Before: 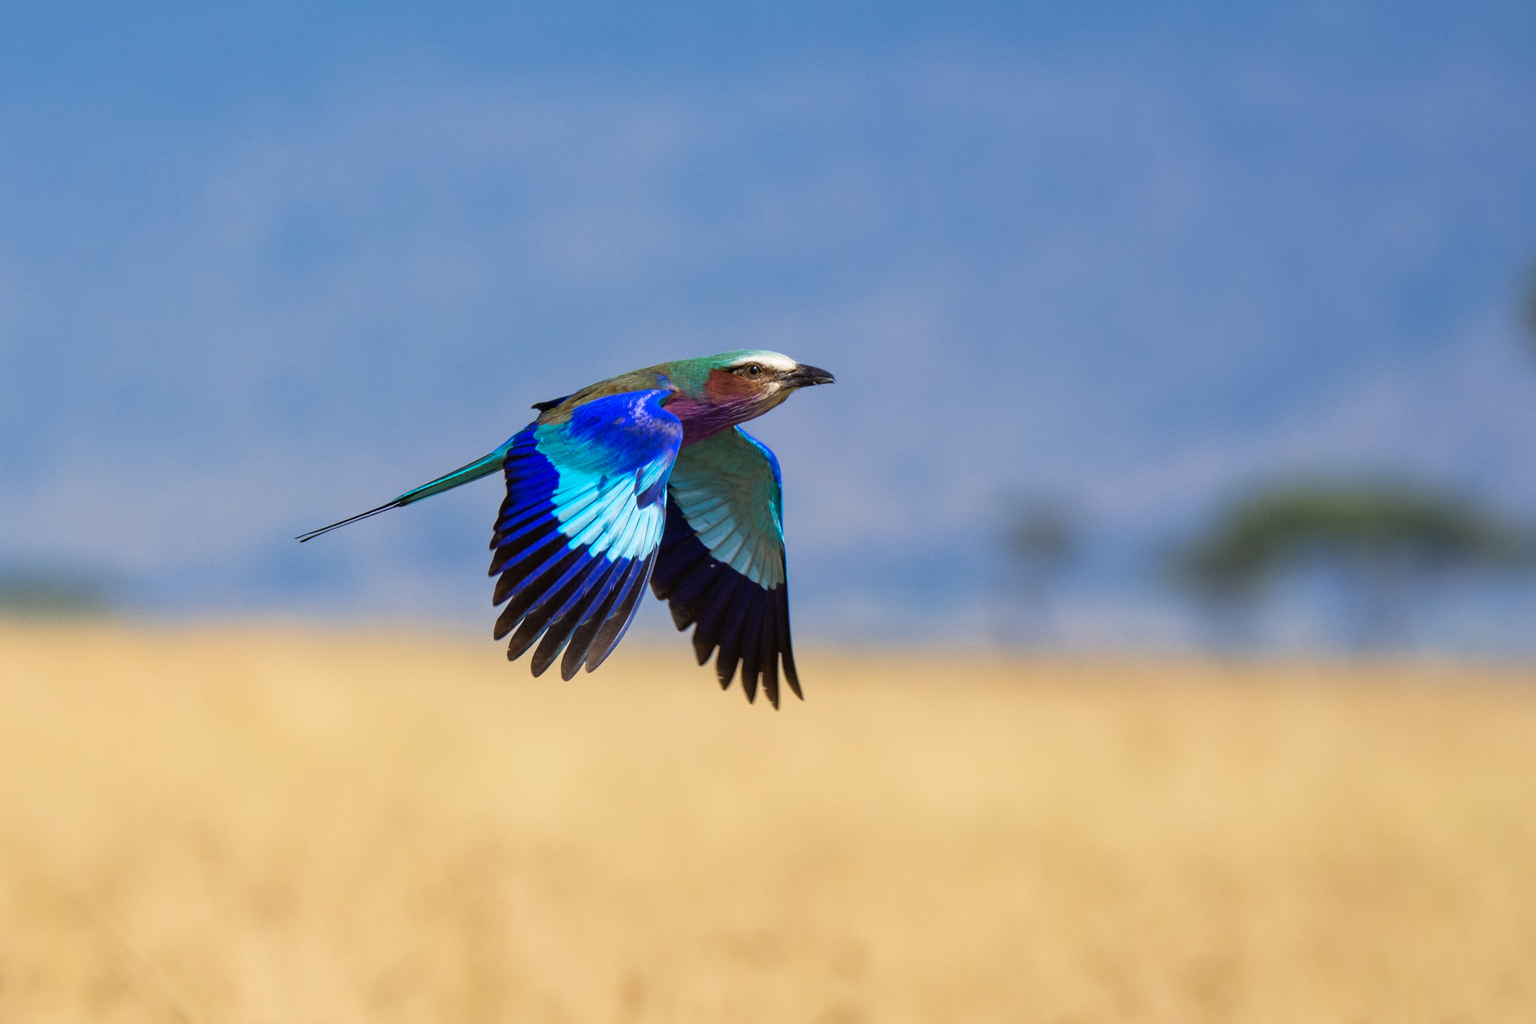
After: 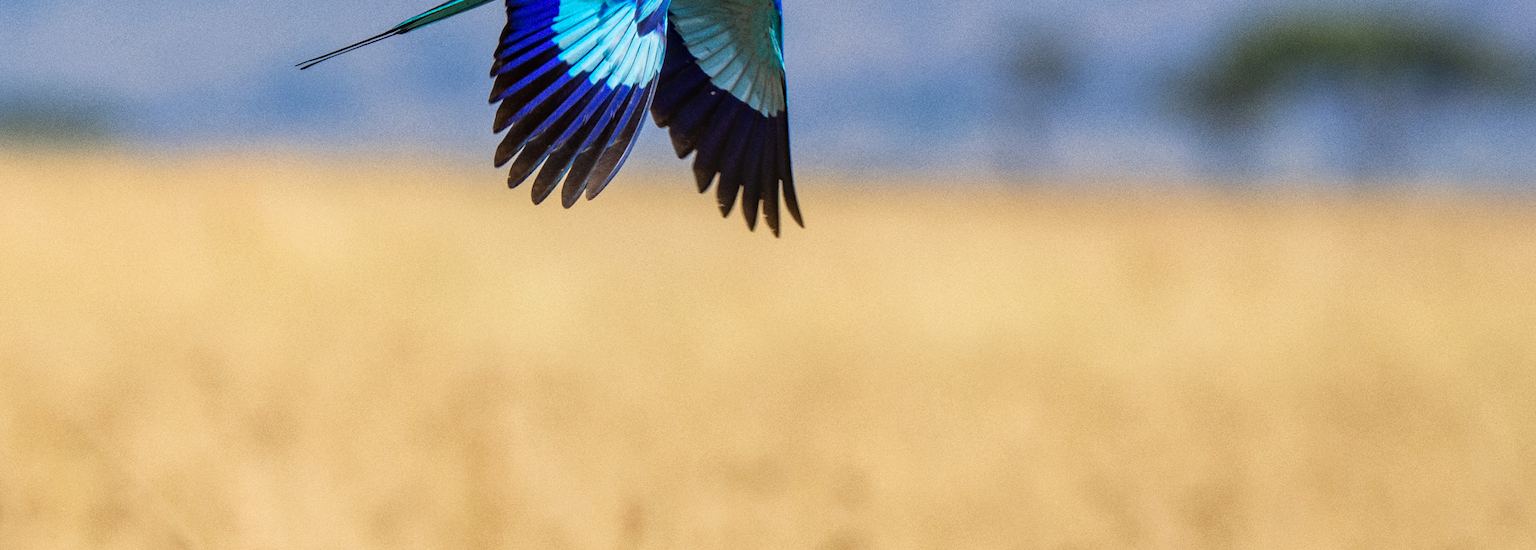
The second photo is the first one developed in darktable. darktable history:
grain: coarseness 0.09 ISO
crop and rotate: top 46.237%
local contrast: on, module defaults
